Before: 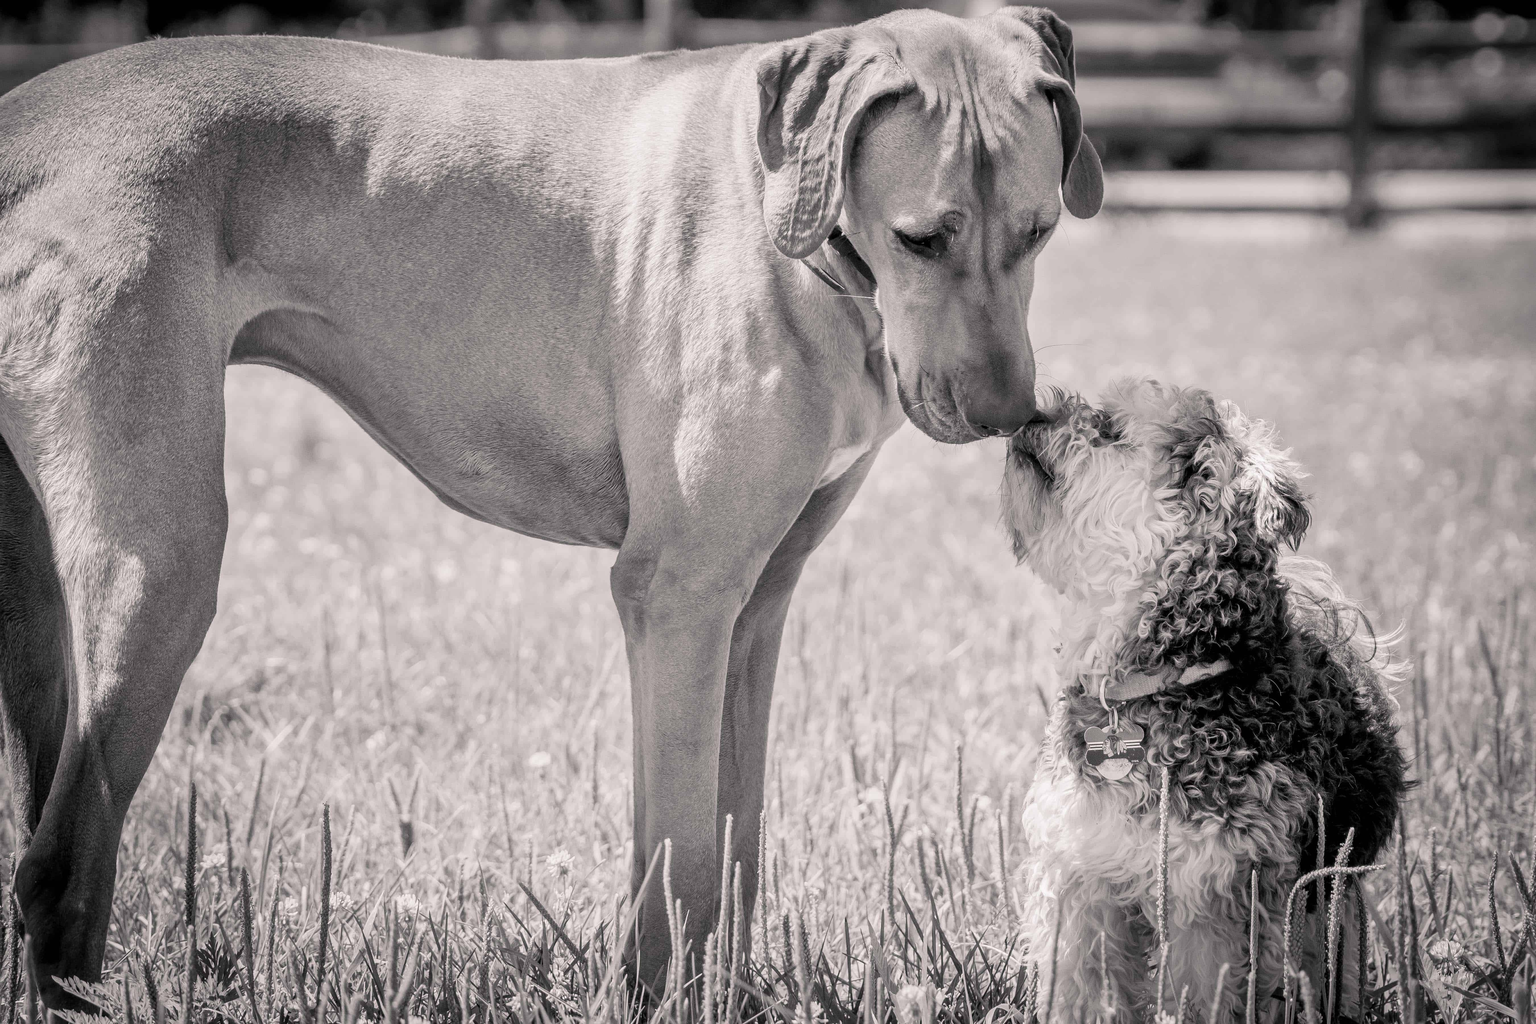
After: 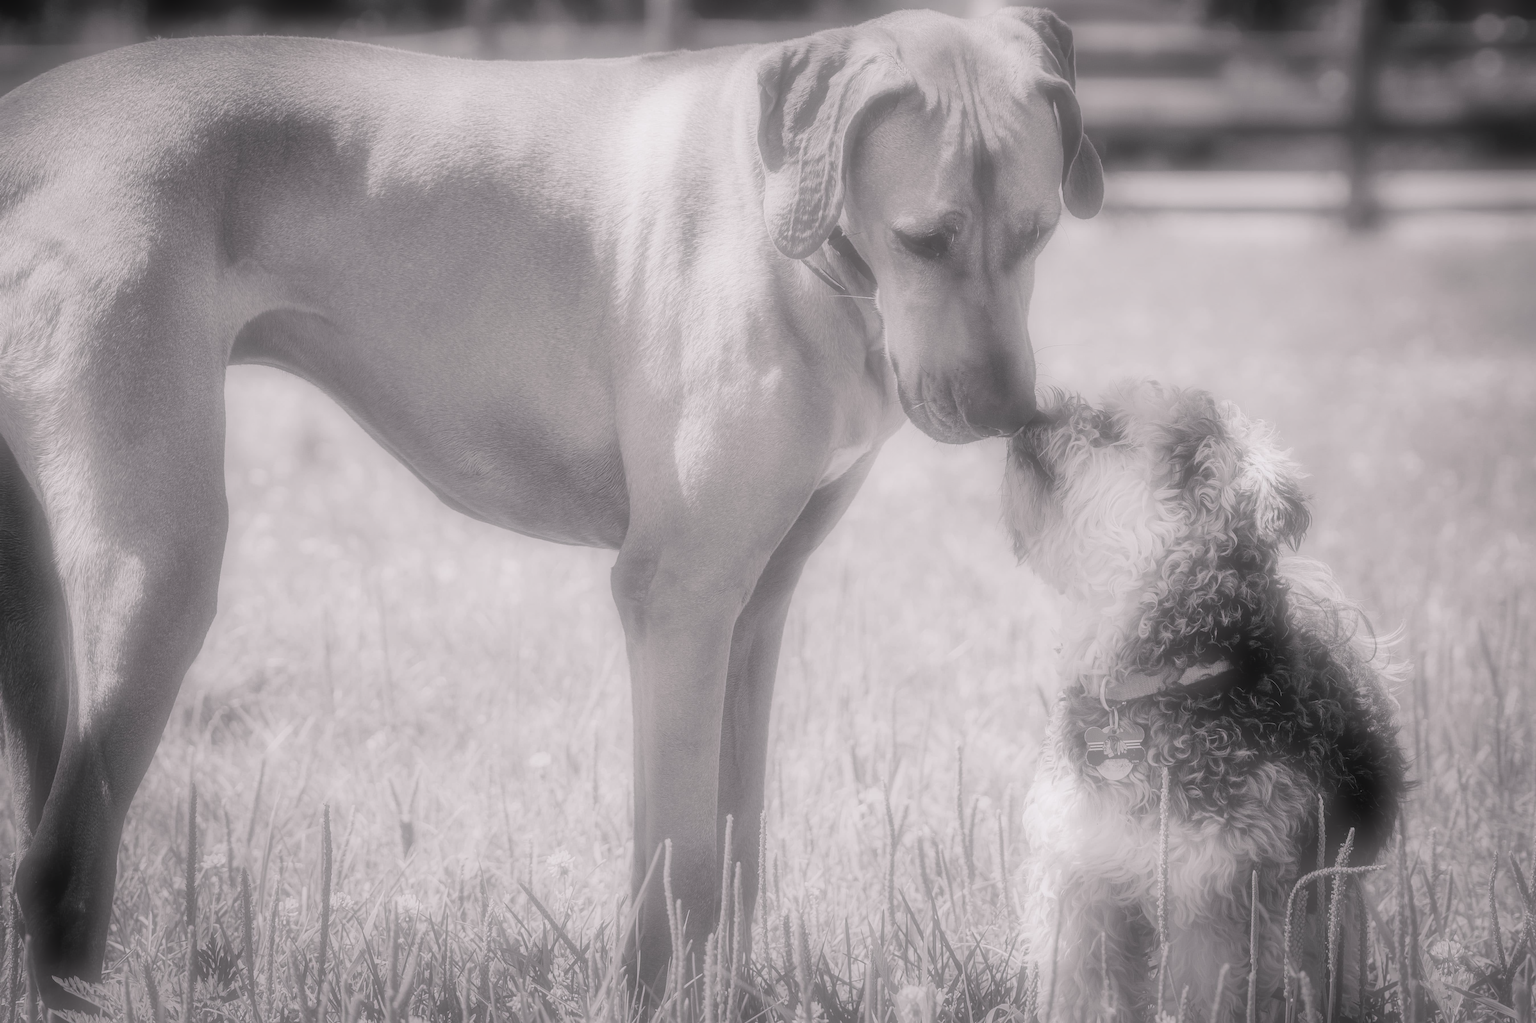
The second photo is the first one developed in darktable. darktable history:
exposure: exposure 0.131 EV, compensate highlight preservation false
soften: on, module defaults
white balance: red 1.009, blue 1.027
color balance: contrast -15%
